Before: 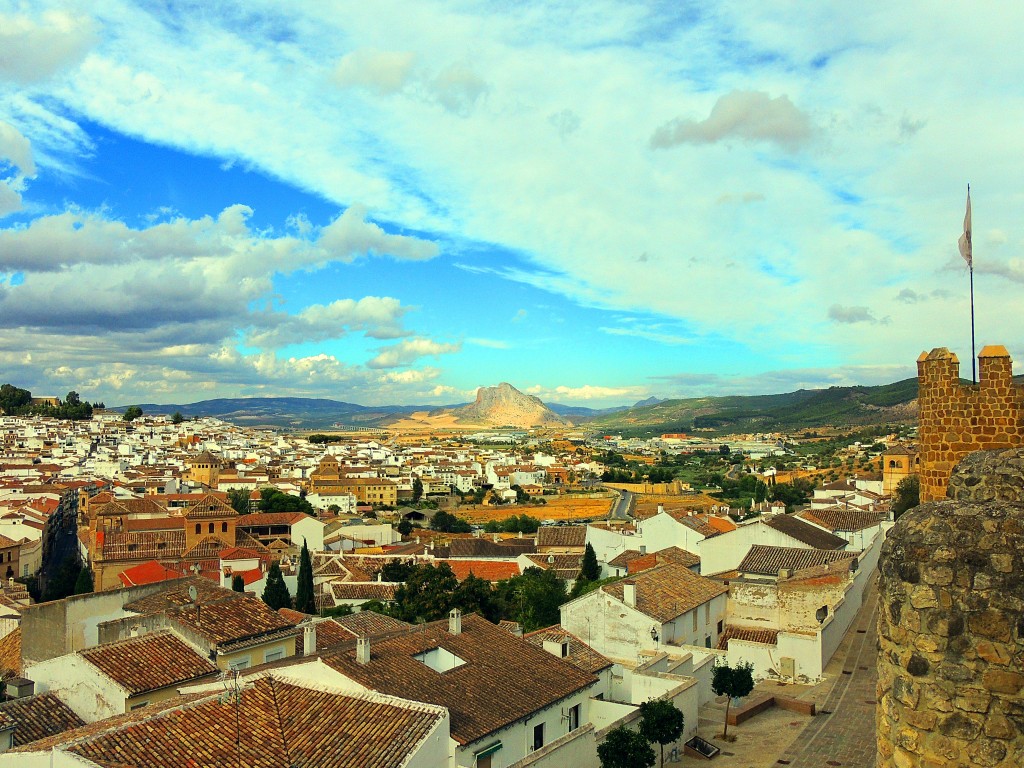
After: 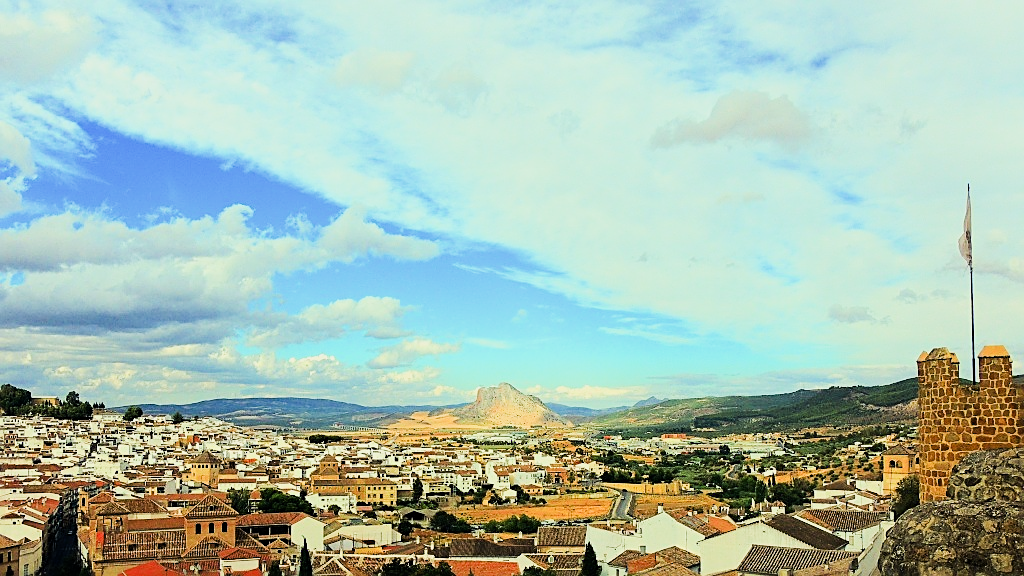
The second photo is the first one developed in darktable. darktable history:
tone equalizer: -8 EV -0.75 EV, -7 EV -0.7 EV, -6 EV -0.6 EV, -5 EV -0.4 EV, -3 EV 0.4 EV, -2 EV 0.6 EV, -1 EV 0.7 EV, +0 EV 0.75 EV, edges refinement/feathering 500, mask exposure compensation -1.57 EV, preserve details no
sharpen: on, module defaults
crop: bottom 24.988%
filmic rgb: black relative exposure -16 EV, white relative exposure 4.97 EV, hardness 6.25
exposure: exposure 0.2 EV, compensate highlight preservation false
